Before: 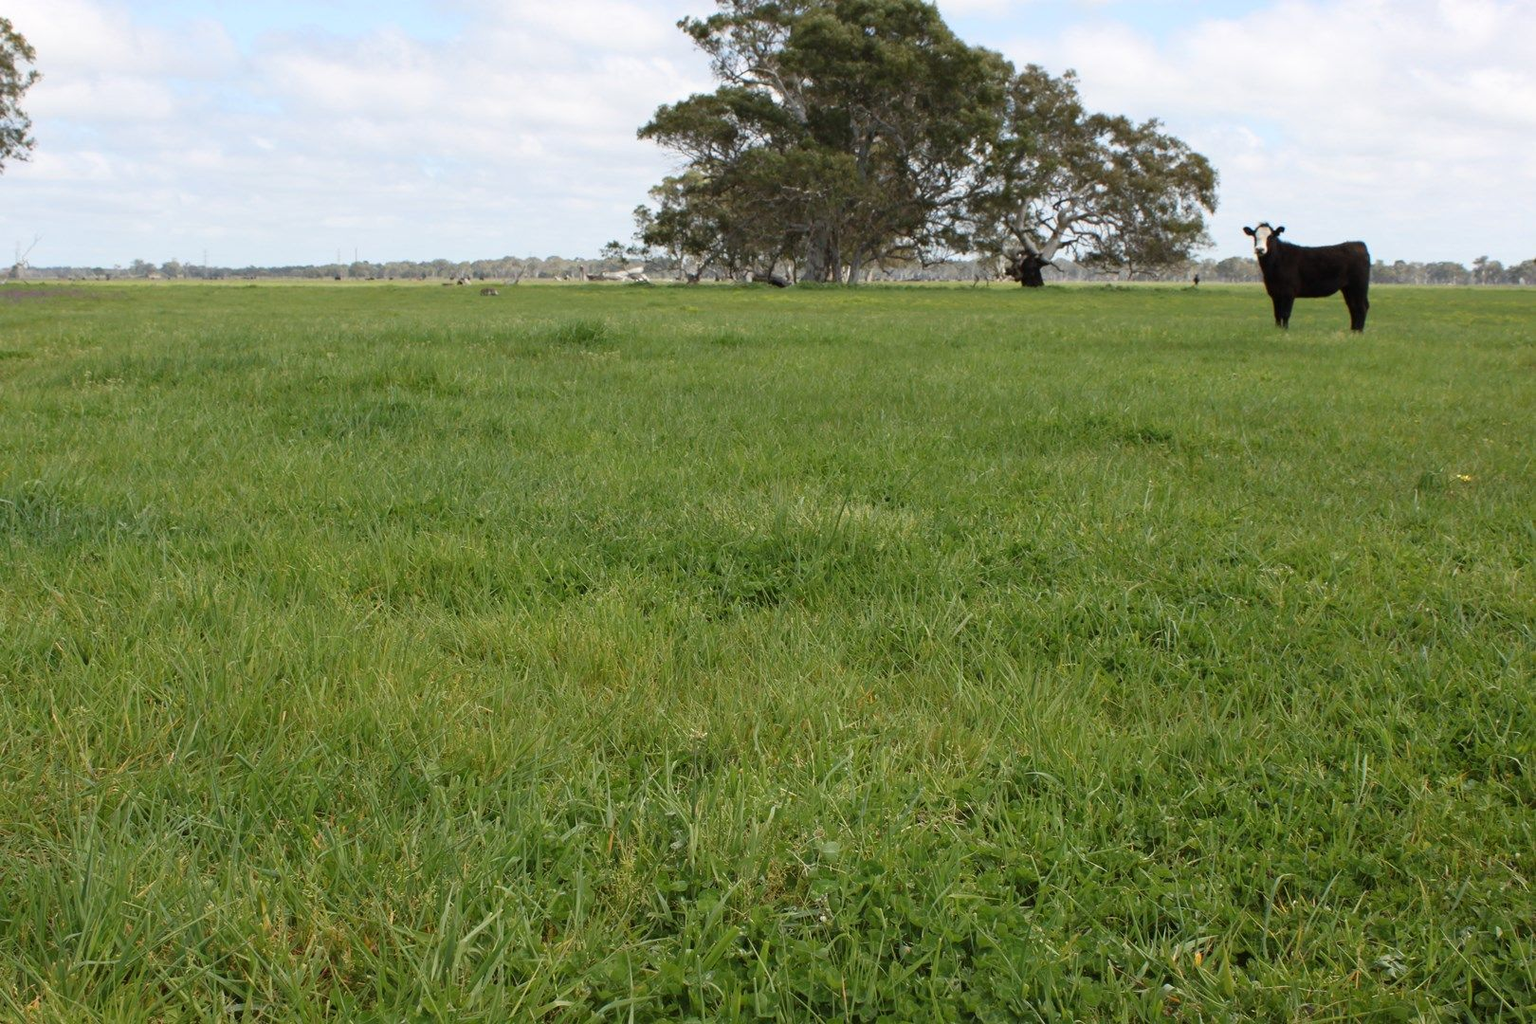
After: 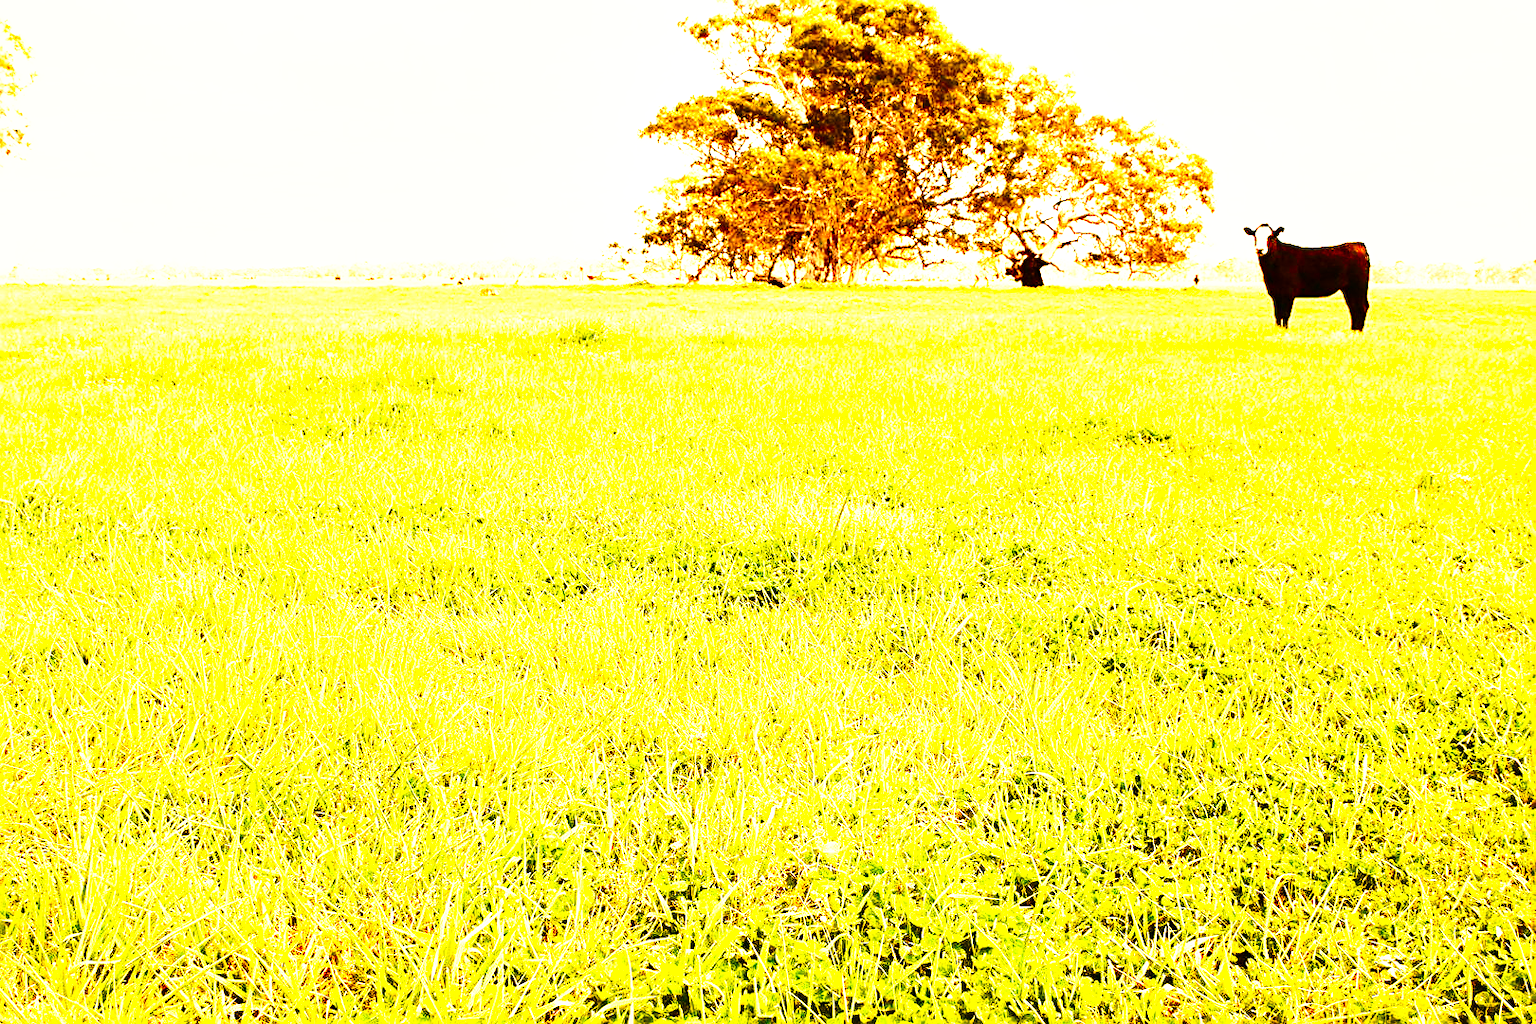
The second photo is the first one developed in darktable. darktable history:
base curve: curves: ch0 [(0, 0) (0.026, 0.03) (0.109, 0.232) (0.351, 0.748) (0.669, 0.968) (1, 1)], preserve colors none
tone equalizer: -8 EV -1.08 EV, -7 EV -1.01 EV, -6 EV -0.867 EV, -5 EV -0.578 EV, -3 EV 0.578 EV, -2 EV 0.867 EV, -1 EV 1.01 EV, +0 EV 1.08 EV, edges refinement/feathering 500, mask exposure compensation -1.57 EV, preserve details no
exposure: black level correction 0, exposure 1.2 EV, compensate exposure bias true, compensate highlight preservation false
contrast brightness saturation: contrast 0.26, brightness 0.02, saturation 0.87
white balance: red 1.467, blue 0.684
sharpen: amount 0.55
local contrast: mode bilateral grid, contrast 100, coarseness 100, detail 165%, midtone range 0.2
